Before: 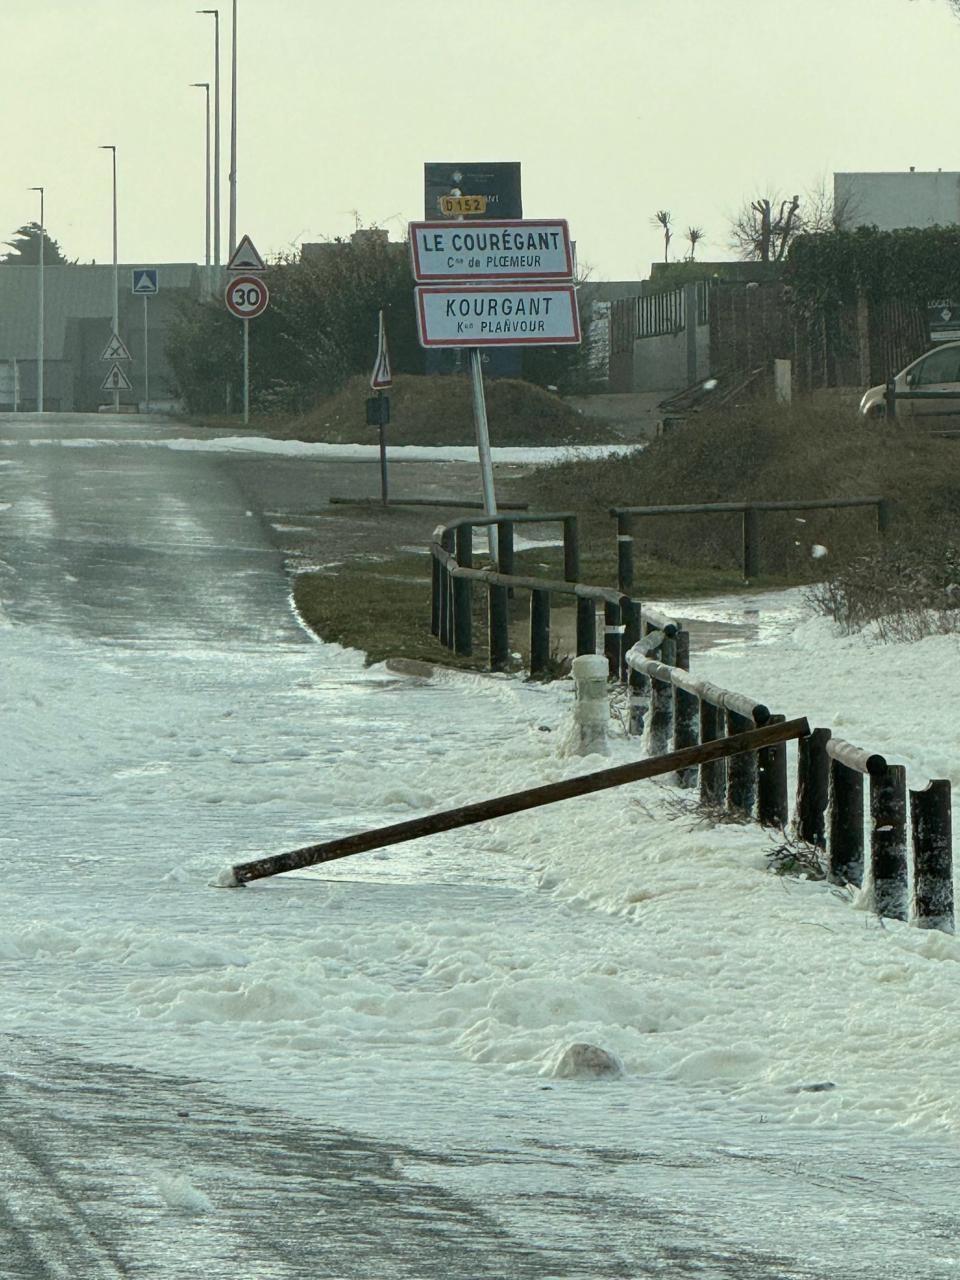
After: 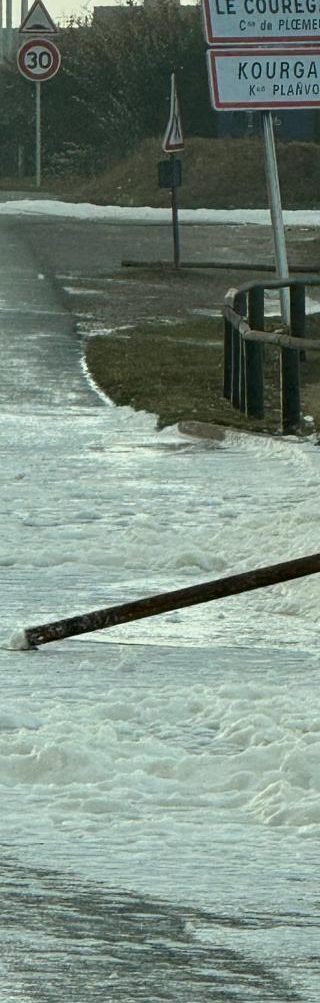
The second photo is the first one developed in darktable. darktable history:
crop and rotate: left 21.724%, top 18.563%, right 44.855%, bottom 3.007%
contrast brightness saturation: contrast 0.035, brightness -0.042
